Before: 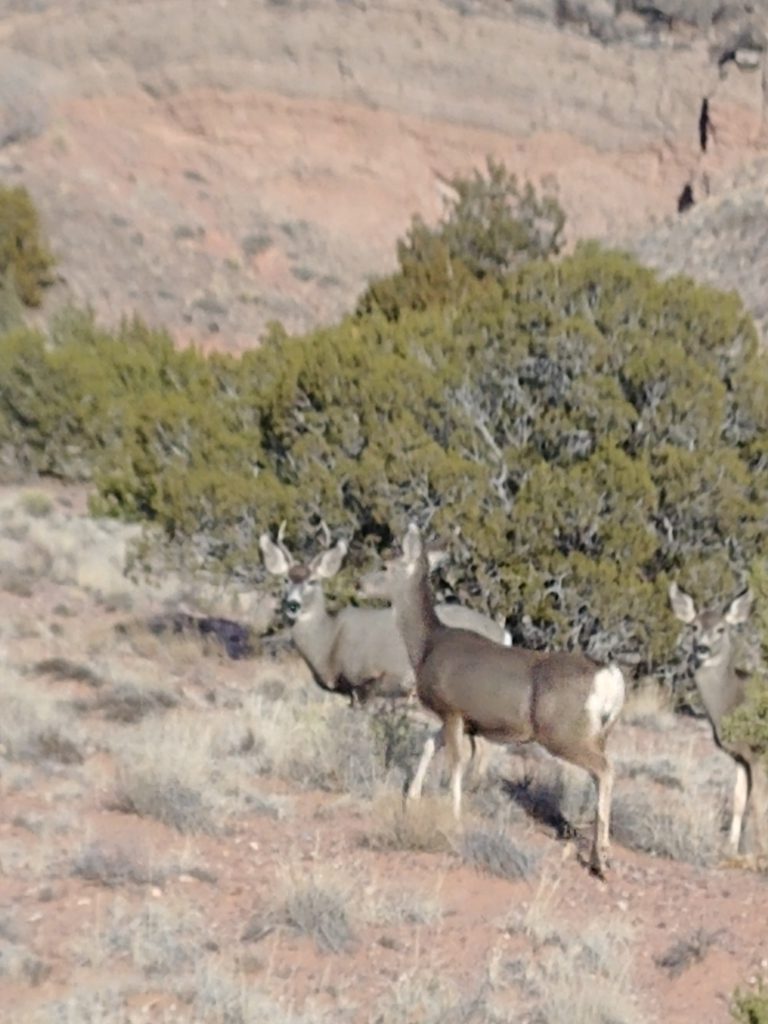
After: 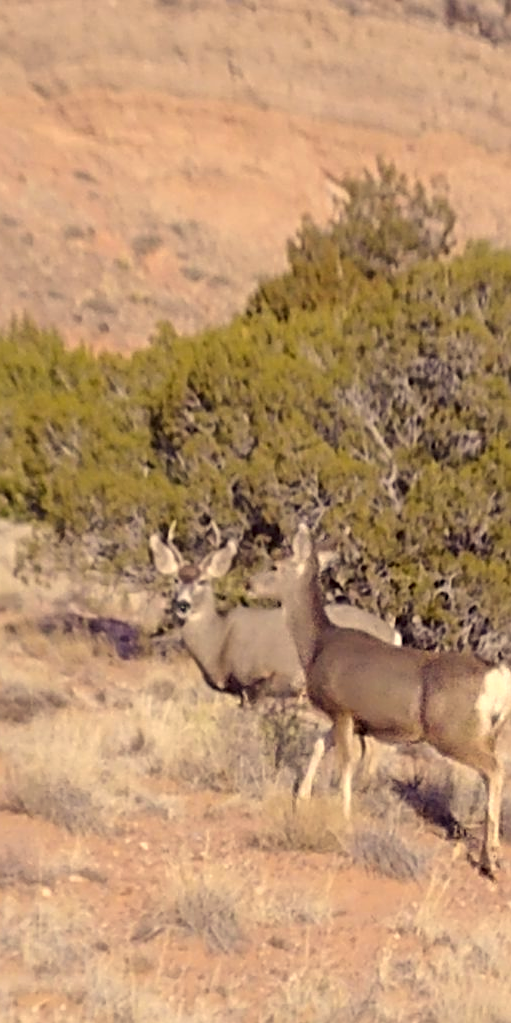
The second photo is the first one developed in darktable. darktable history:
crop and rotate: left 14.385%, right 18.948%
sharpen: on, module defaults
white balance: red 1.042, blue 1.17
color correction: highlights a* -0.482, highlights b* 40, shadows a* 9.8, shadows b* -0.161
